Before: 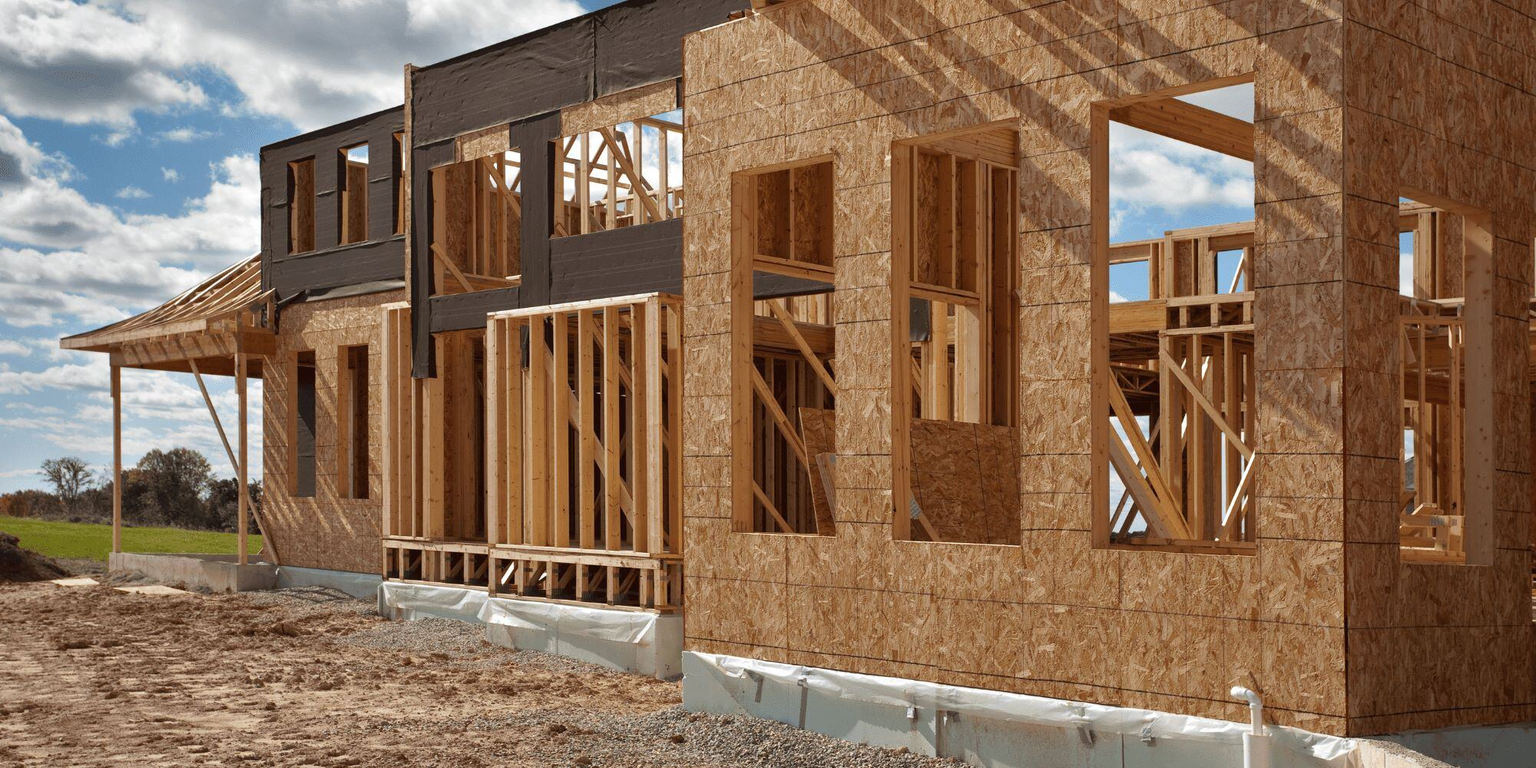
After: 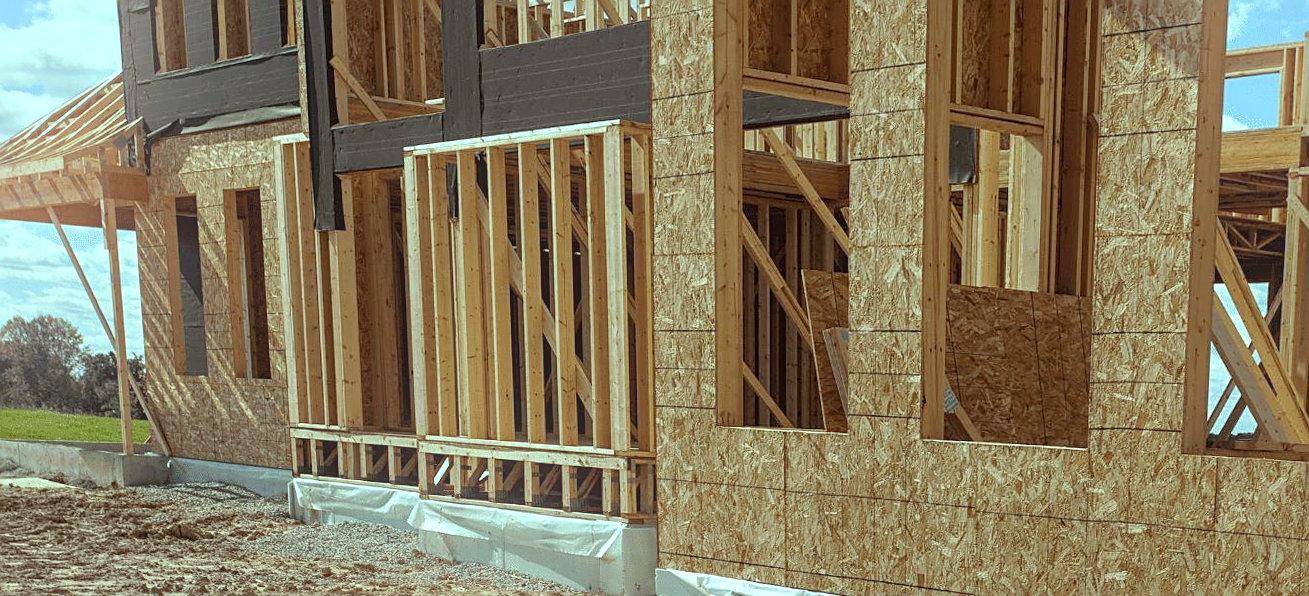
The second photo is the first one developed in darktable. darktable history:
color balance: mode lift, gamma, gain (sRGB), lift [0.997, 0.979, 1.021, 1.011], gamma [1, 1.084, 0.916, 0.998], gain [1, 0.87, 1.13, 1.101], contrast 4.55%, contrast fulcrum 38.24%, output saturation 104.09%
crop: left 6.488%, top 27.668%, right 24.183%, bottom 8.656%
local contrast: on, module defaults
sharpen: on, module defaults
bloom: on, module defaults
rotate and perspective: rotation 0.062°, lens shift (vertical) 0.115, lens shift (horizontal) -0.133, crop left 0.047, crop right 0.94, crop top 0.061, crop bottom 0.94
shadows and highlights: shadows 25, highlights -25
